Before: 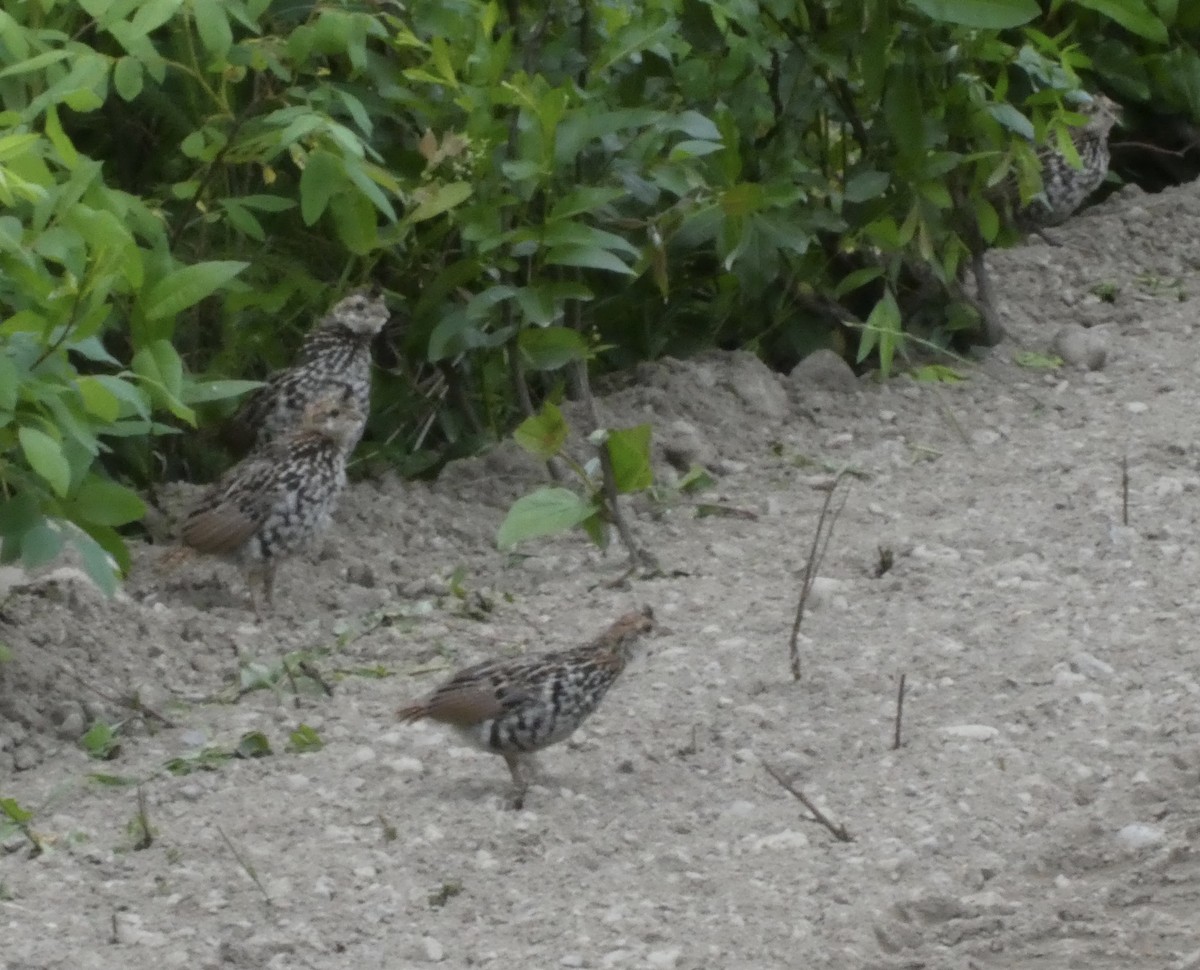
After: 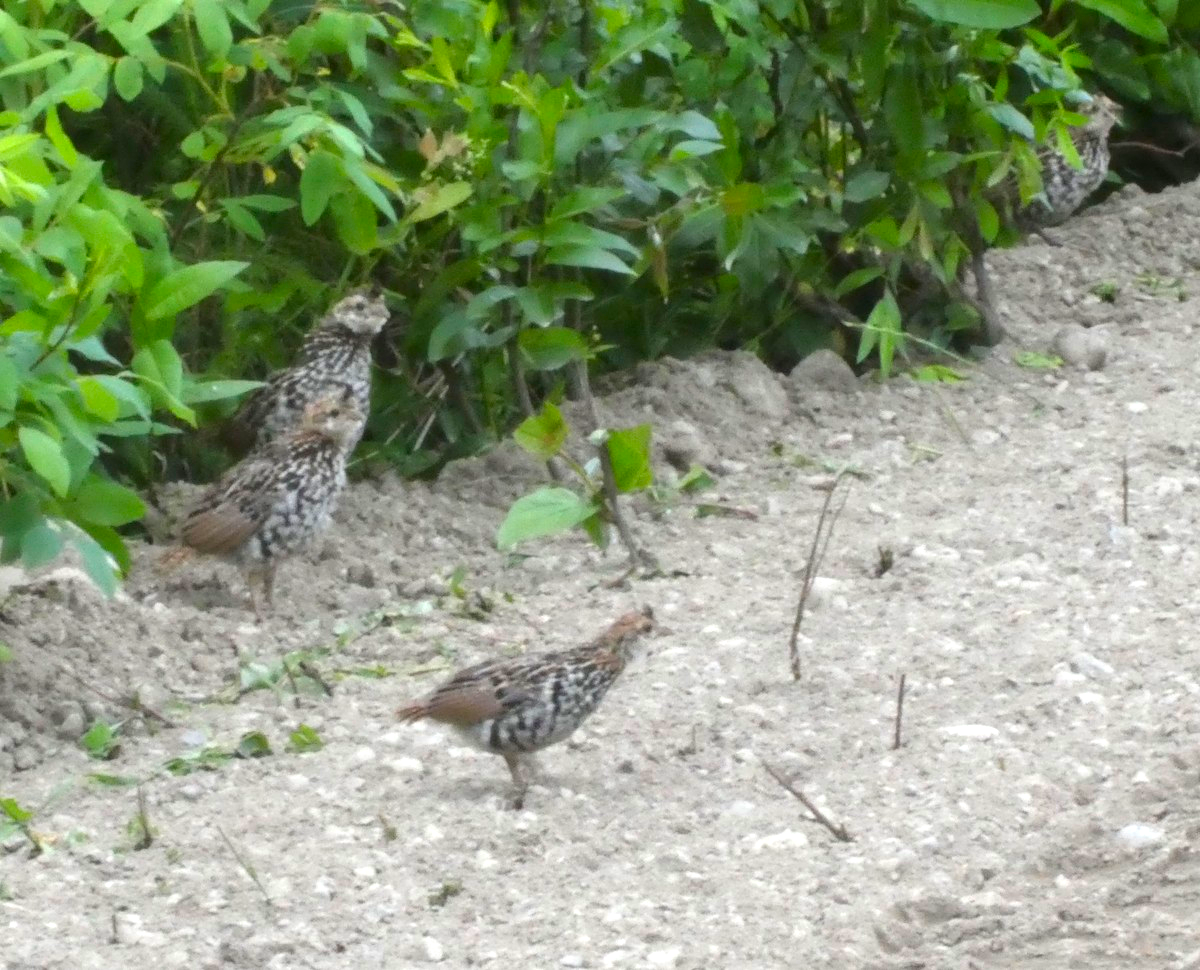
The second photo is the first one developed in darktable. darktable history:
exposure: exposure 1 EV, compensate highlight preservation false
contrast brightness saturation: contrast 0.044, saturation 0.157
